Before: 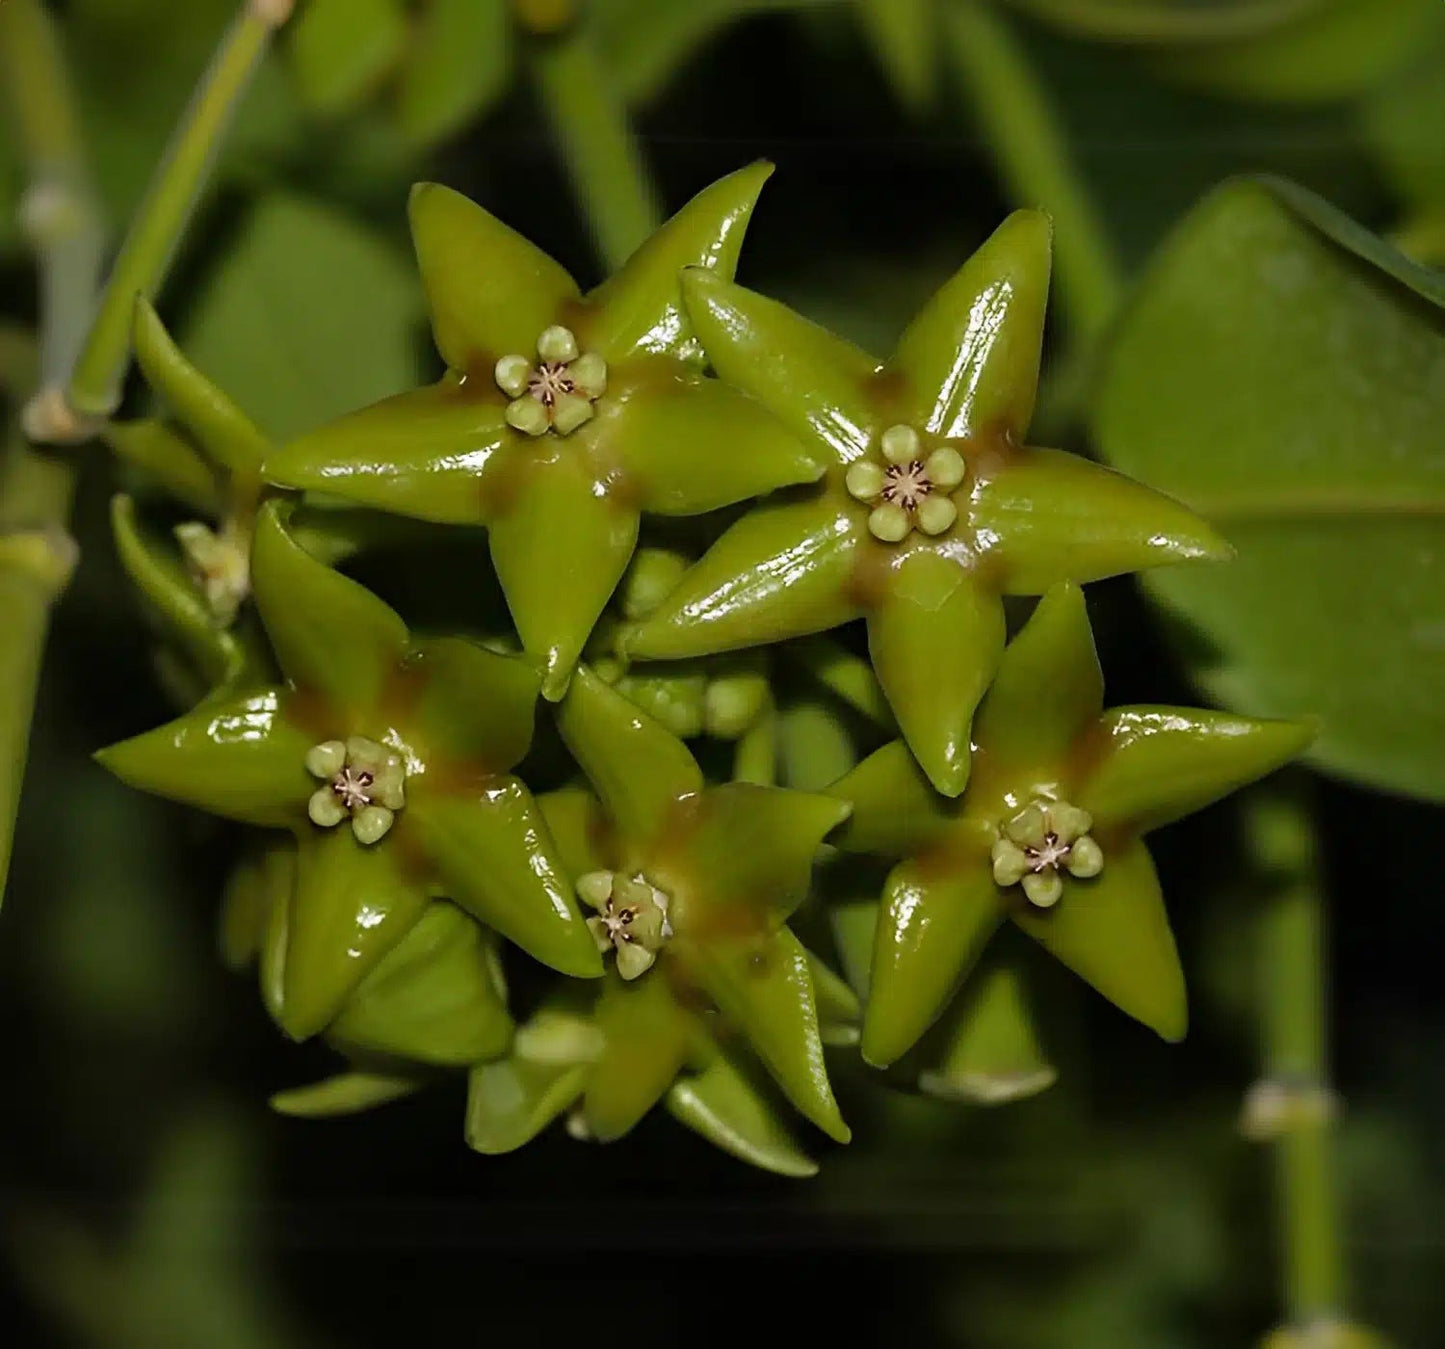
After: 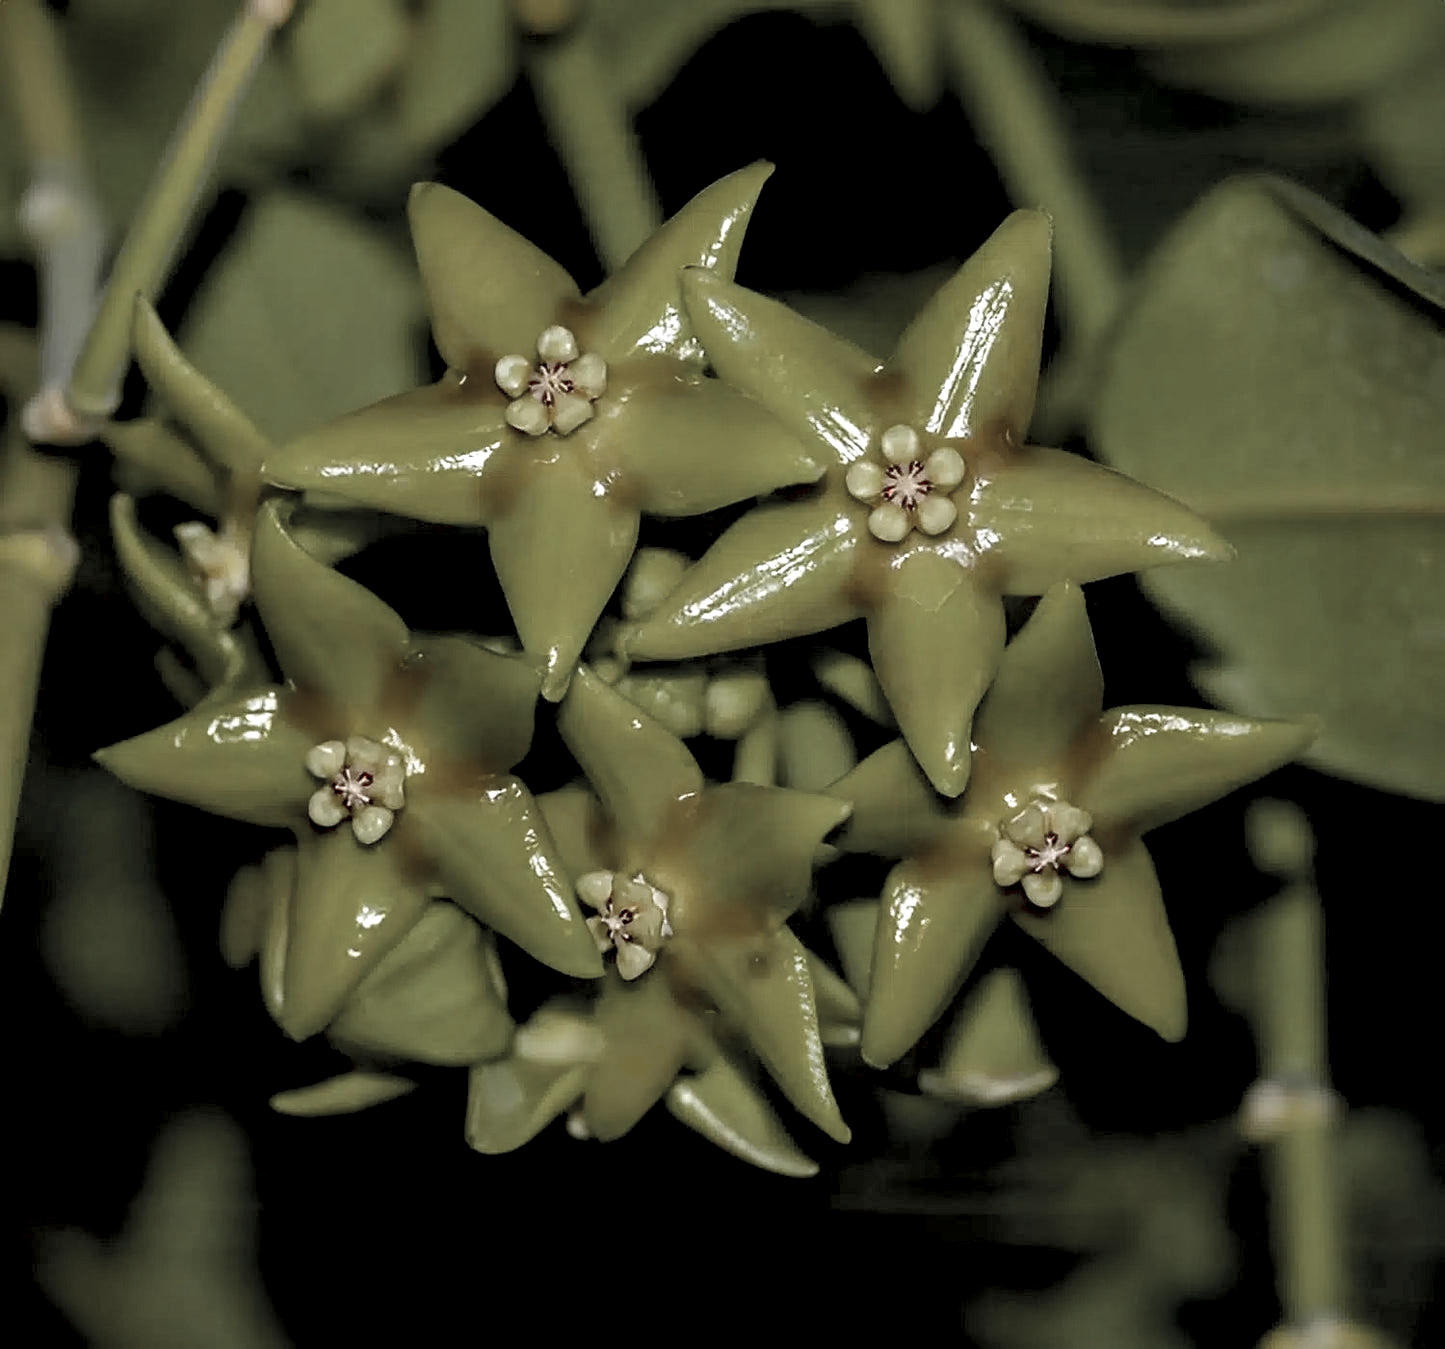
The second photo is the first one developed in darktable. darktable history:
color zones: curves: ch1 [(0, 0.831) (0.08, 0.771) (0.157, 0.268) (0.241, 0.207) (0.562, -0.005) (0.714, -0.013) (0.876, 0.01) (1, 0.831)]
local contrast: on, module defaults
color balance rgb: global offset › luminance -0.878%, perceptual saturation grading › global saturation 10.061%, perceptual brilliance grading › global brilliance 9.657%, perceptual brilliance grading › shadows 14.545%, global vibrance 6.75%, saturation formula JzAzBz (2021)
